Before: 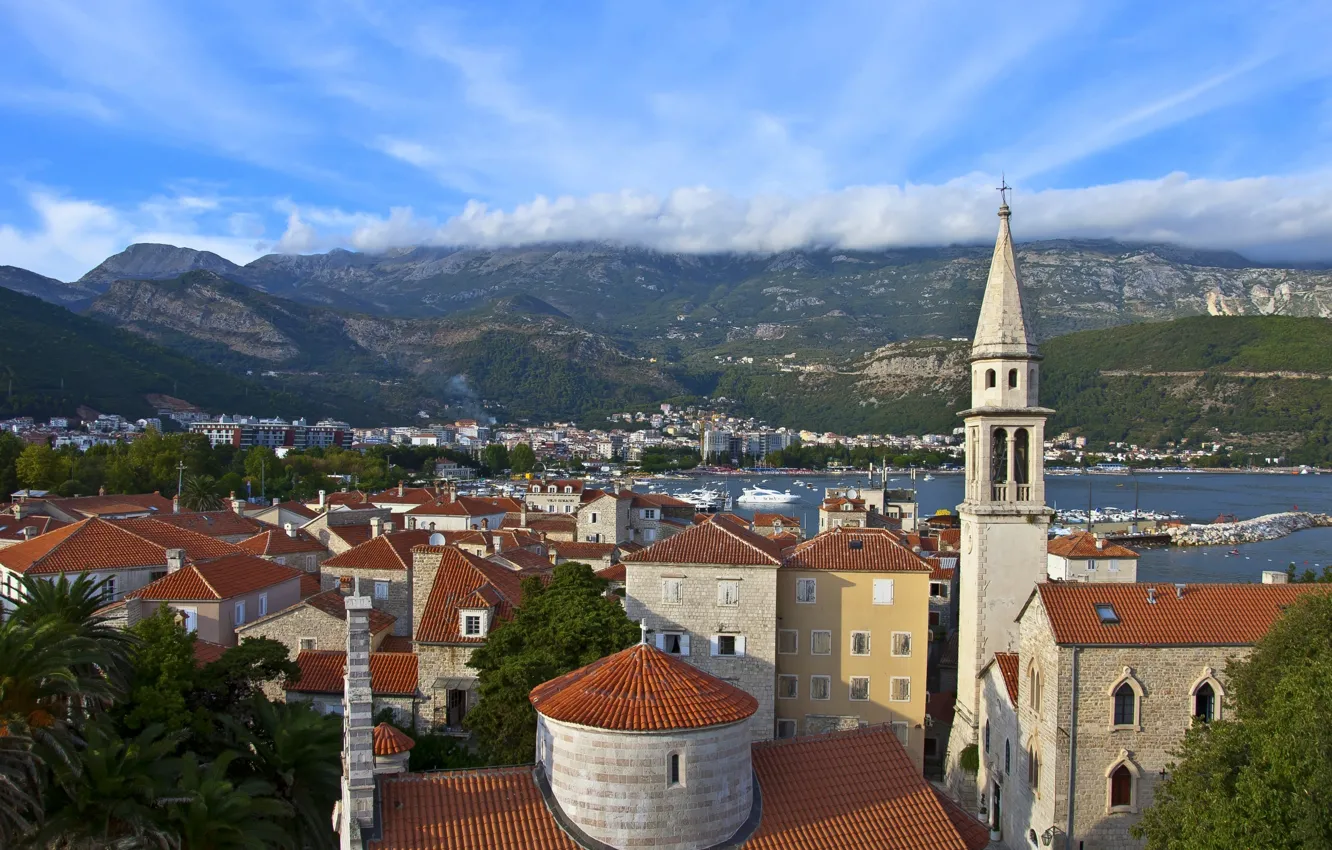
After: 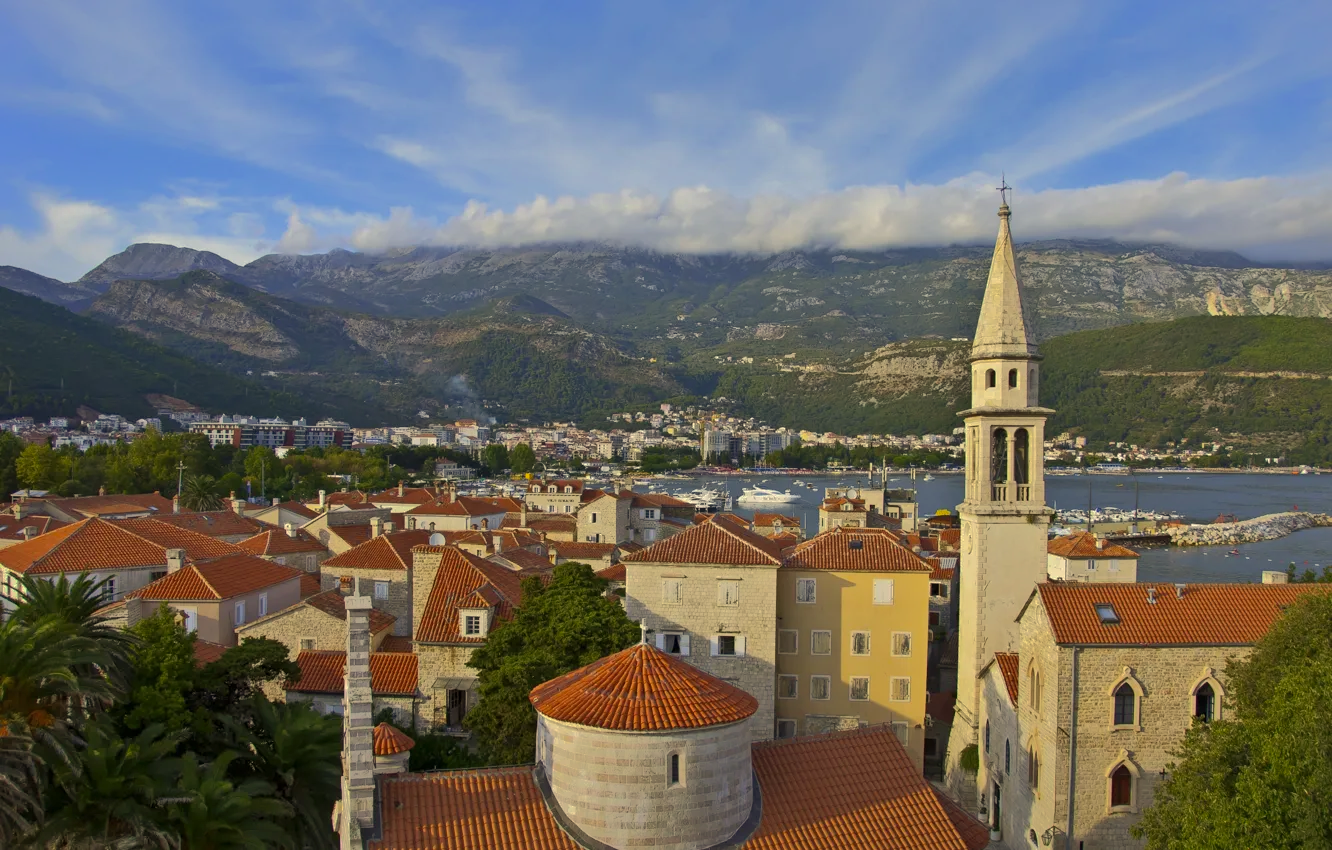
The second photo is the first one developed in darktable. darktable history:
shadows and highlights: shadows 38.17, highlights -74.91
color correction: highlights a* 2.28, highlights b* 22.82
